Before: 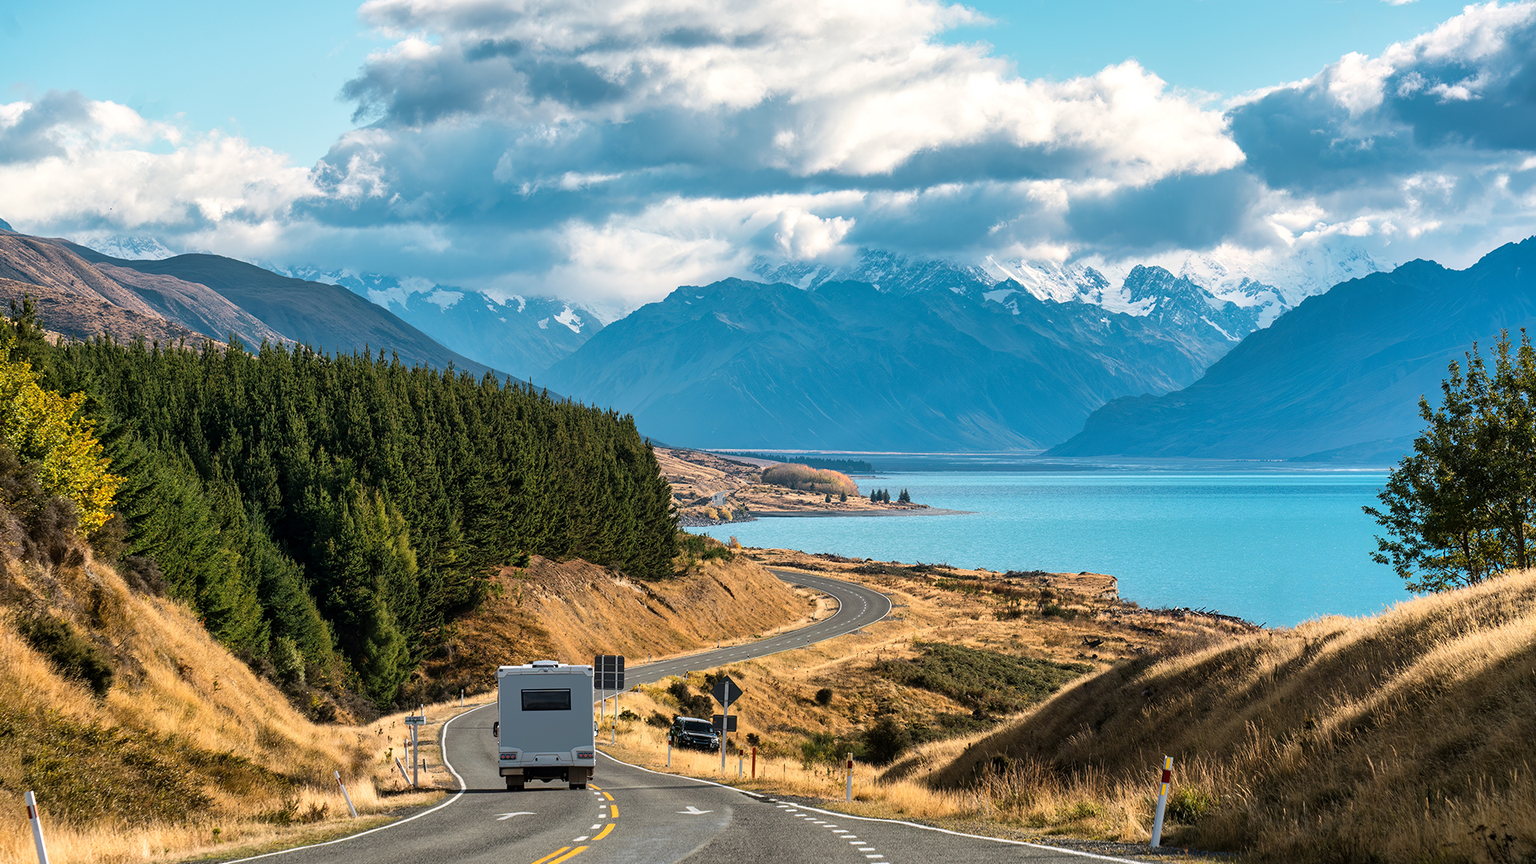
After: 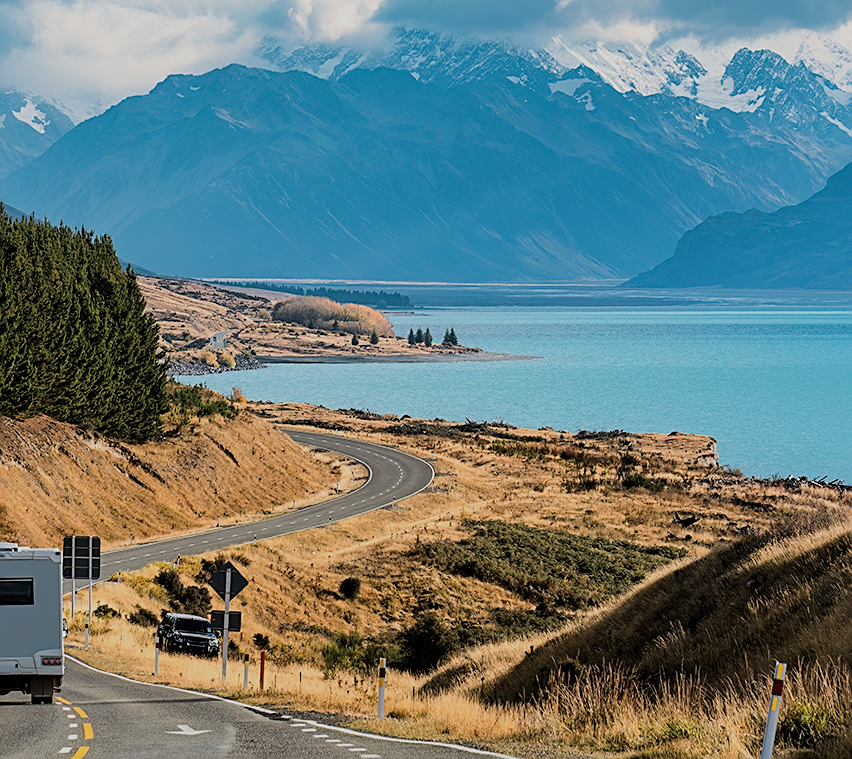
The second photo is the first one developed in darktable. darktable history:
sharpen: on, module defaults
filmic rgb: black relative exposure -7.65 EV, white relative exposure 4.56 EV, hardness 3.61
crop: left 35.432%, top 26.233%, right 20.145%, bottom 3.432%
